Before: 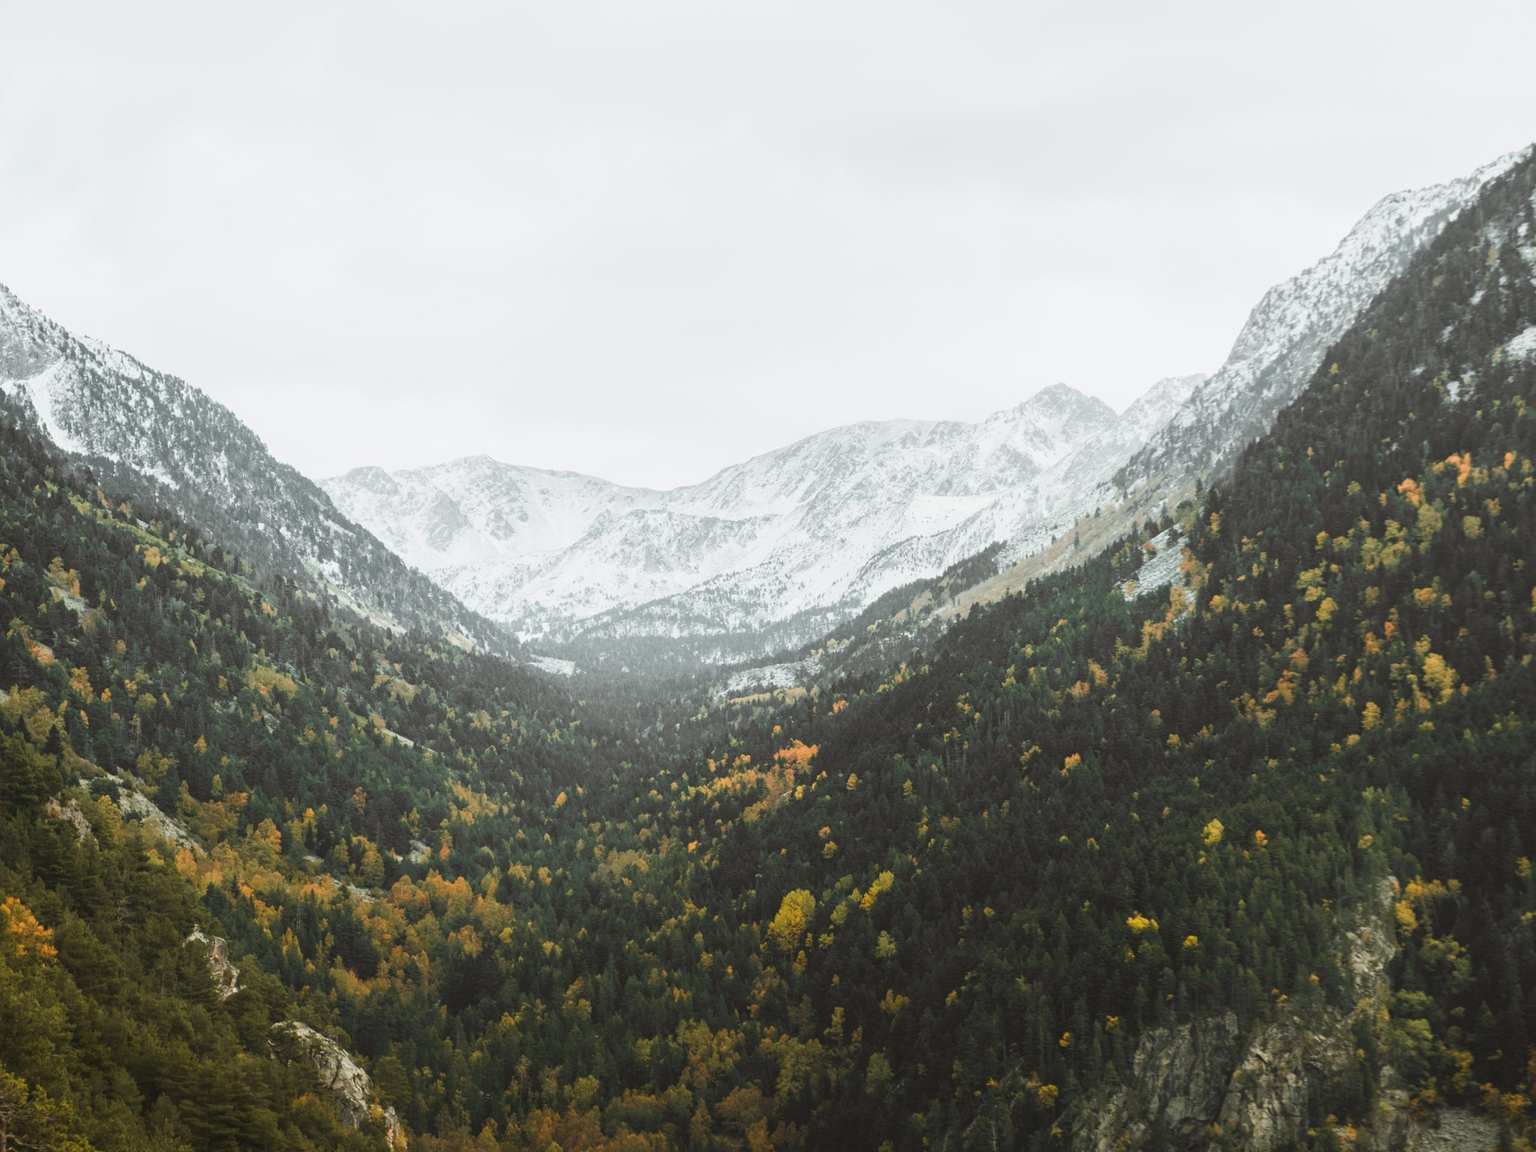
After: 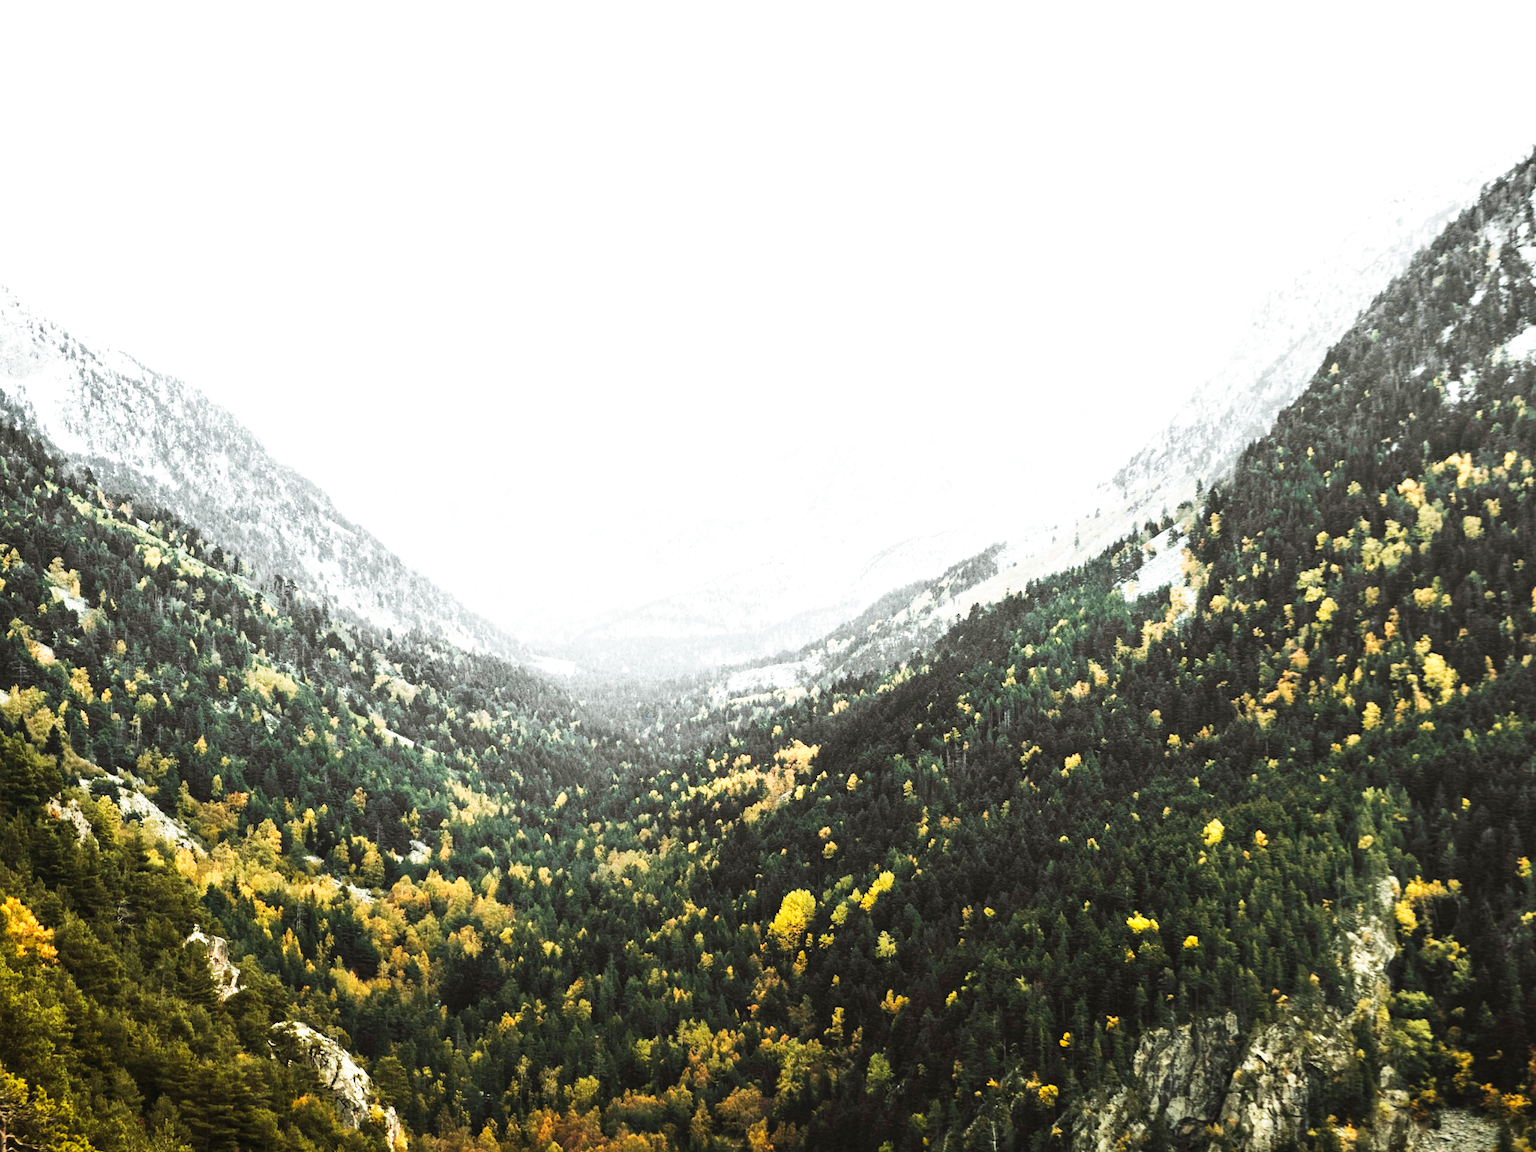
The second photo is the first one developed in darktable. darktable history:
base curve: curves: ch0 [(0, 0) (0.007, 0.004) (0.027, 0.03) (0.046, 0.07) (0.207, 0.54) (0.442, 0.872) (0.673, 0.972) (1, 1)], preserve colors none
shadows and highlights: highlights color adjustment 0%, soften with gaussian
tone equalizer: -8 EV -0.75 EV, -7 EV -0.7 EV, -6 EV -0.6 EV, -5 EV -0.4 EV, -3 EV 0.4 EV, -2 EV 0.6 EV, -1 EV 0.7 EV, +0 EV 0.75 EV, edges refinement/feathering 500, mask exposure compensation -1.57 EV, preserve details no
